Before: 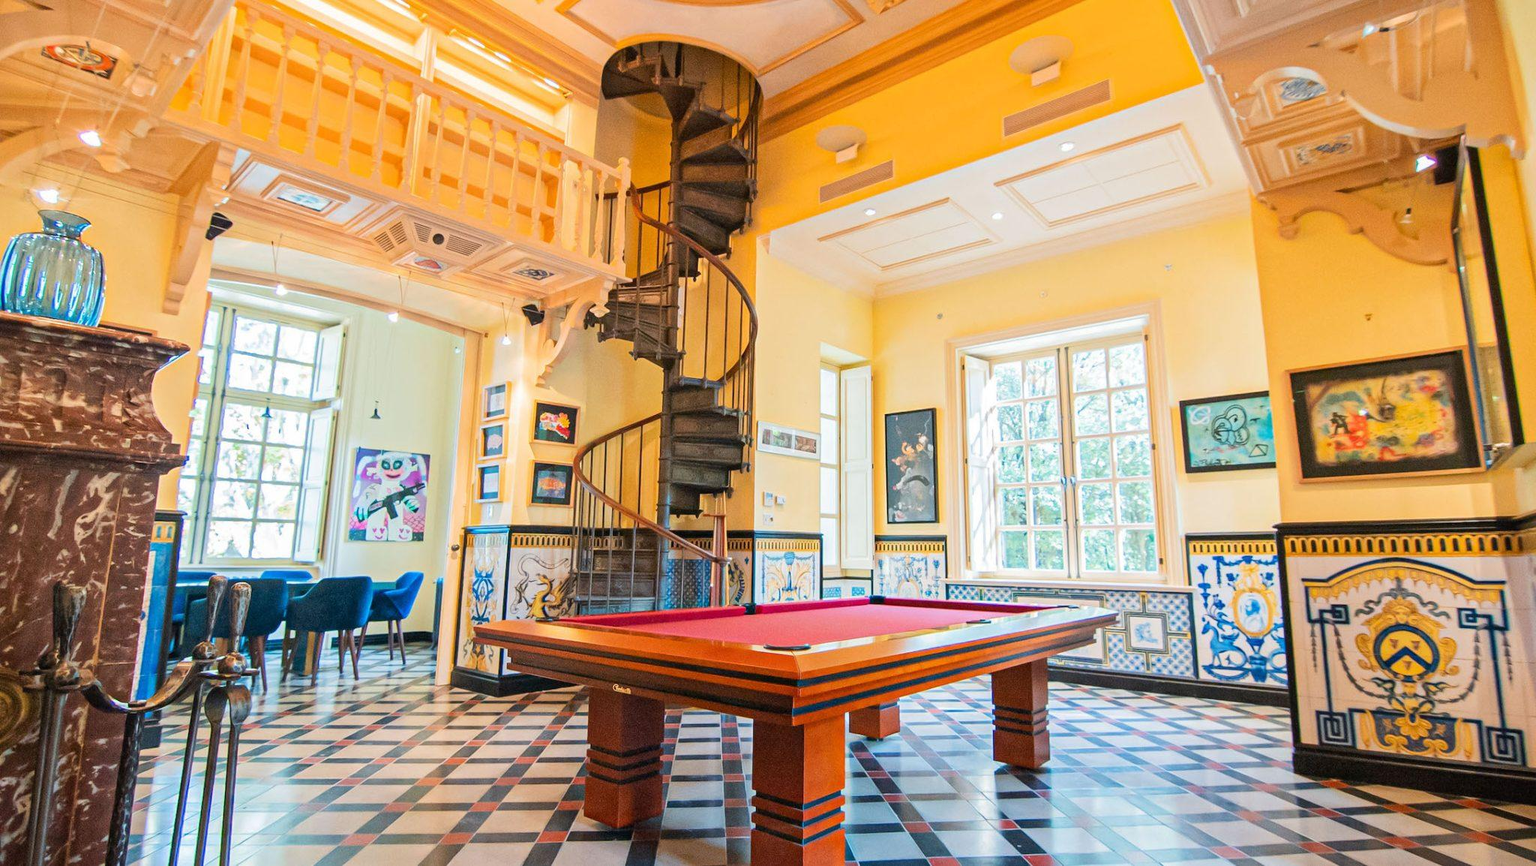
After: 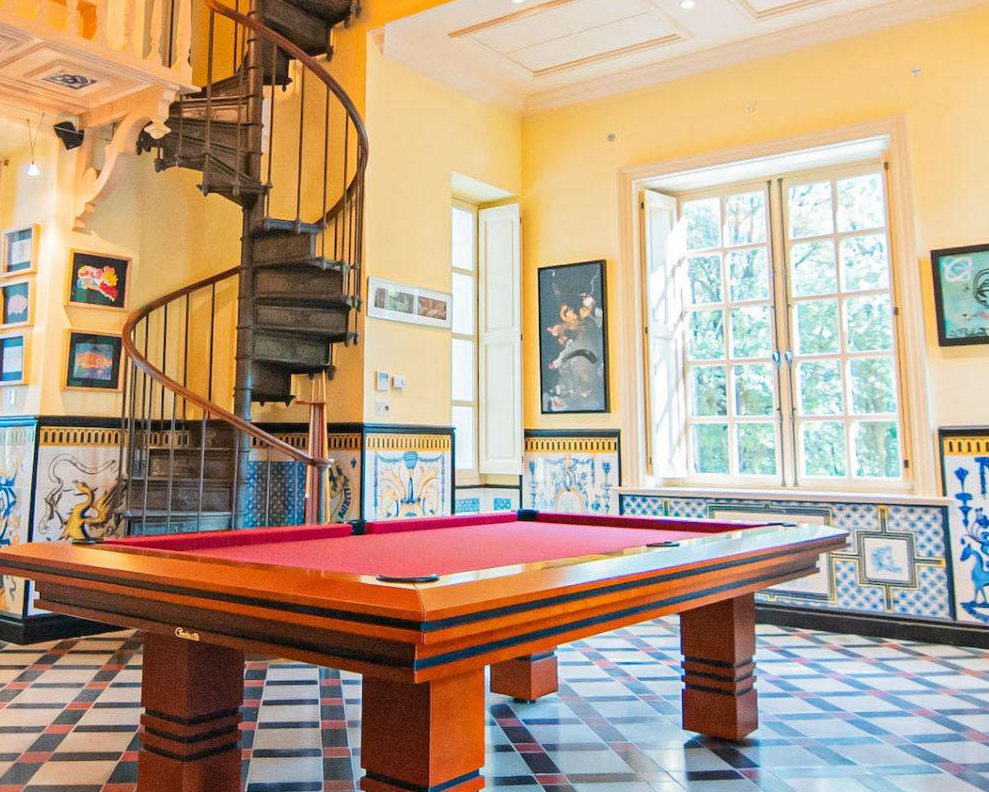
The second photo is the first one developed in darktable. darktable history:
white balance: emerald 1
crop: left 31.379%, top 24.658%, right 20.326%, bottom 6.628%
